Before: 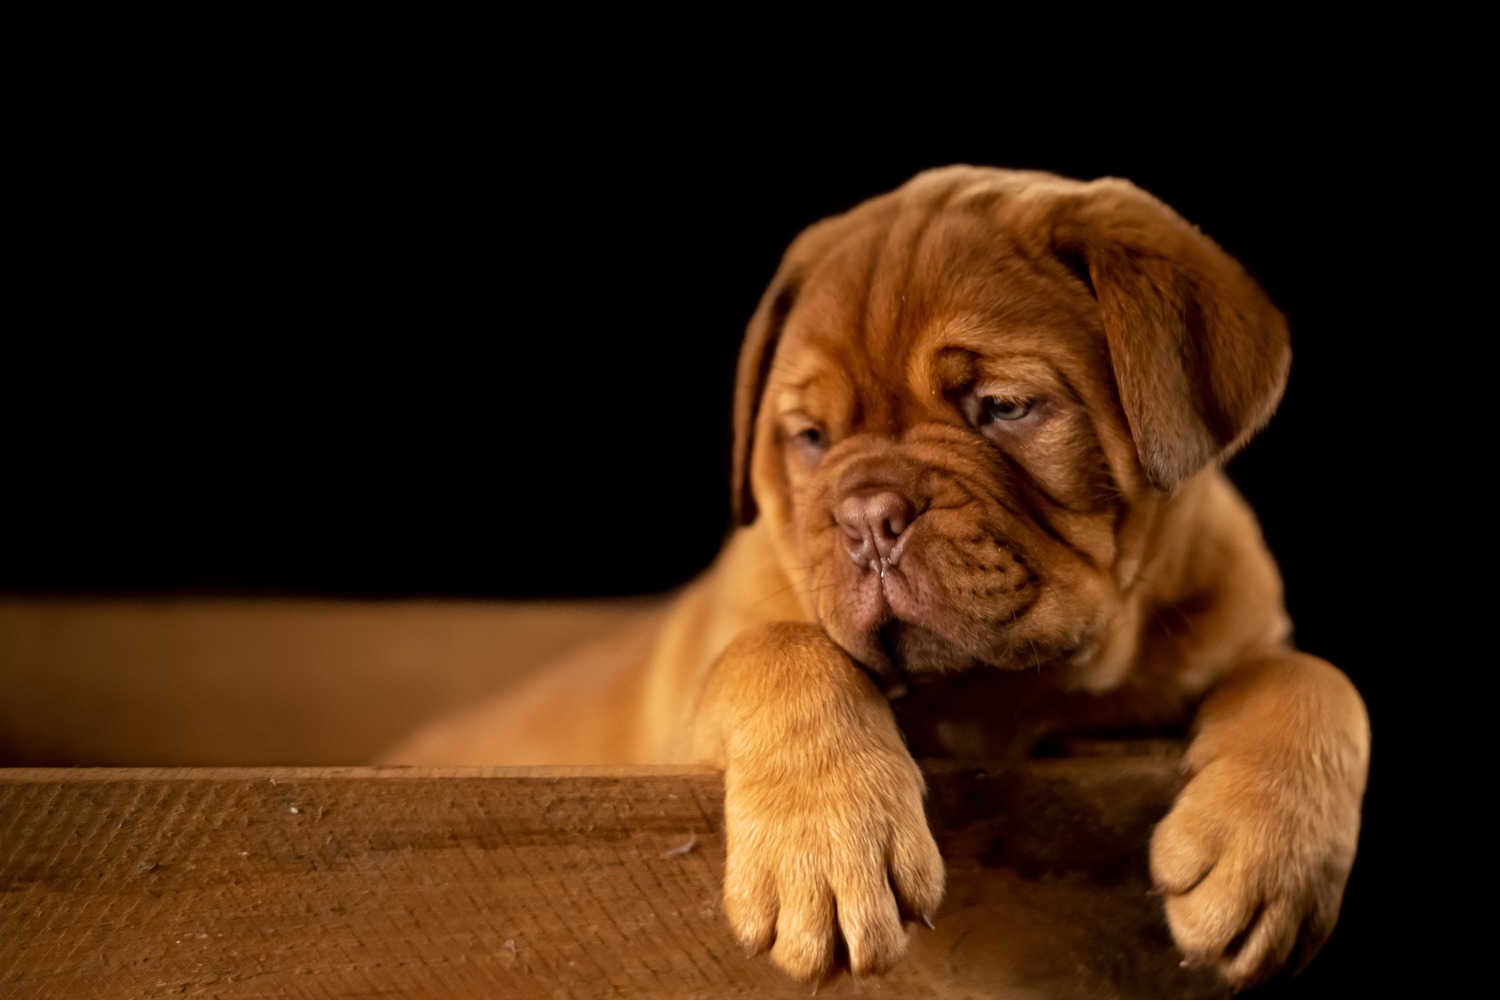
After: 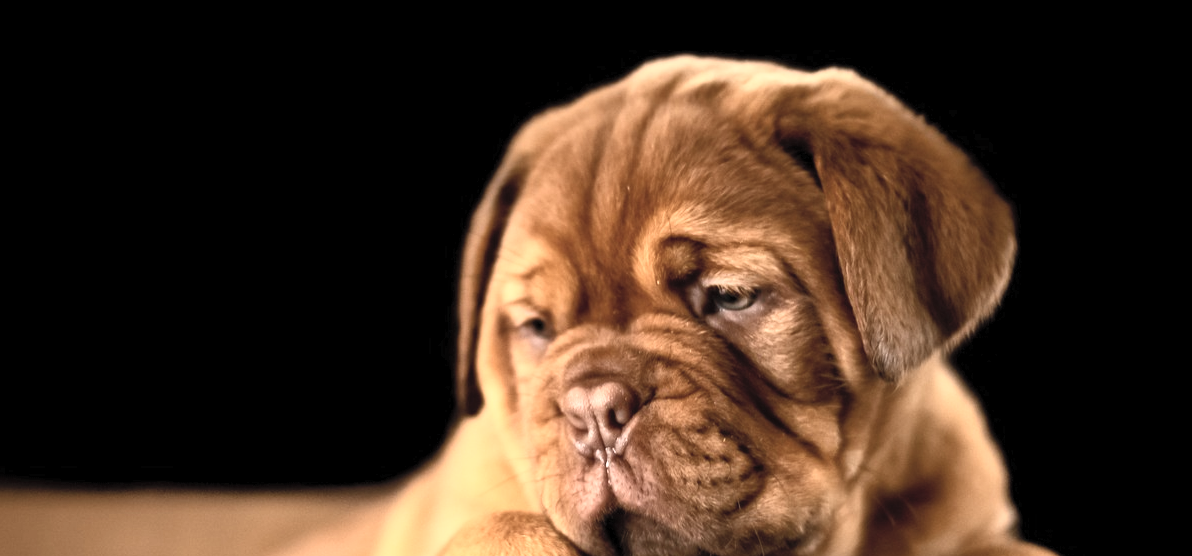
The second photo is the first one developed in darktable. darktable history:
contrast brightness saturation: contrast 0.43, brightness 0.56, saturation -0.19
levels: levels [0.016, 0.484, 0.953]
crop: left 18.38%, top 11.092%, right 2.134%, bottom 33.217%
